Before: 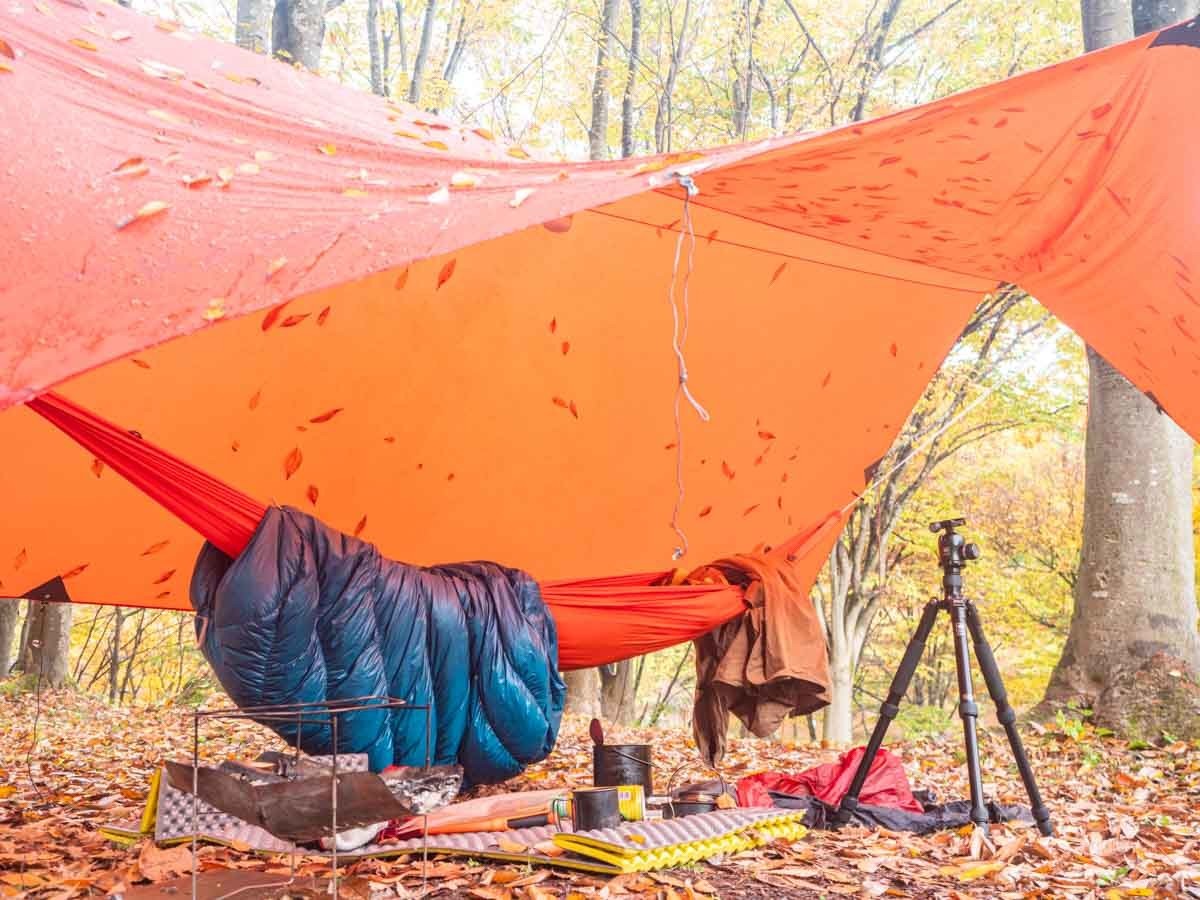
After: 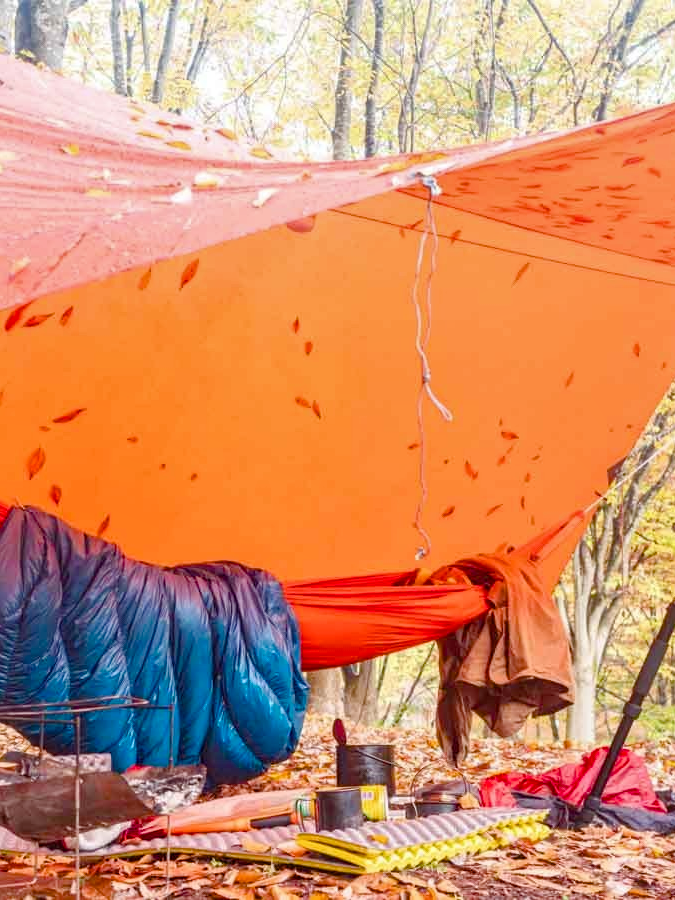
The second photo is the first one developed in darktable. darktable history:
color balance rgb: perceptual saturation grading › global saturation 20%, perceptual saturation grading › highlights -25%, perceptual saturation grading › shadows 50%
crop: left 21.496%, right 22.254%
shadows and highlights: shadows 37.27, highlights -28.18, soften with gaussian
